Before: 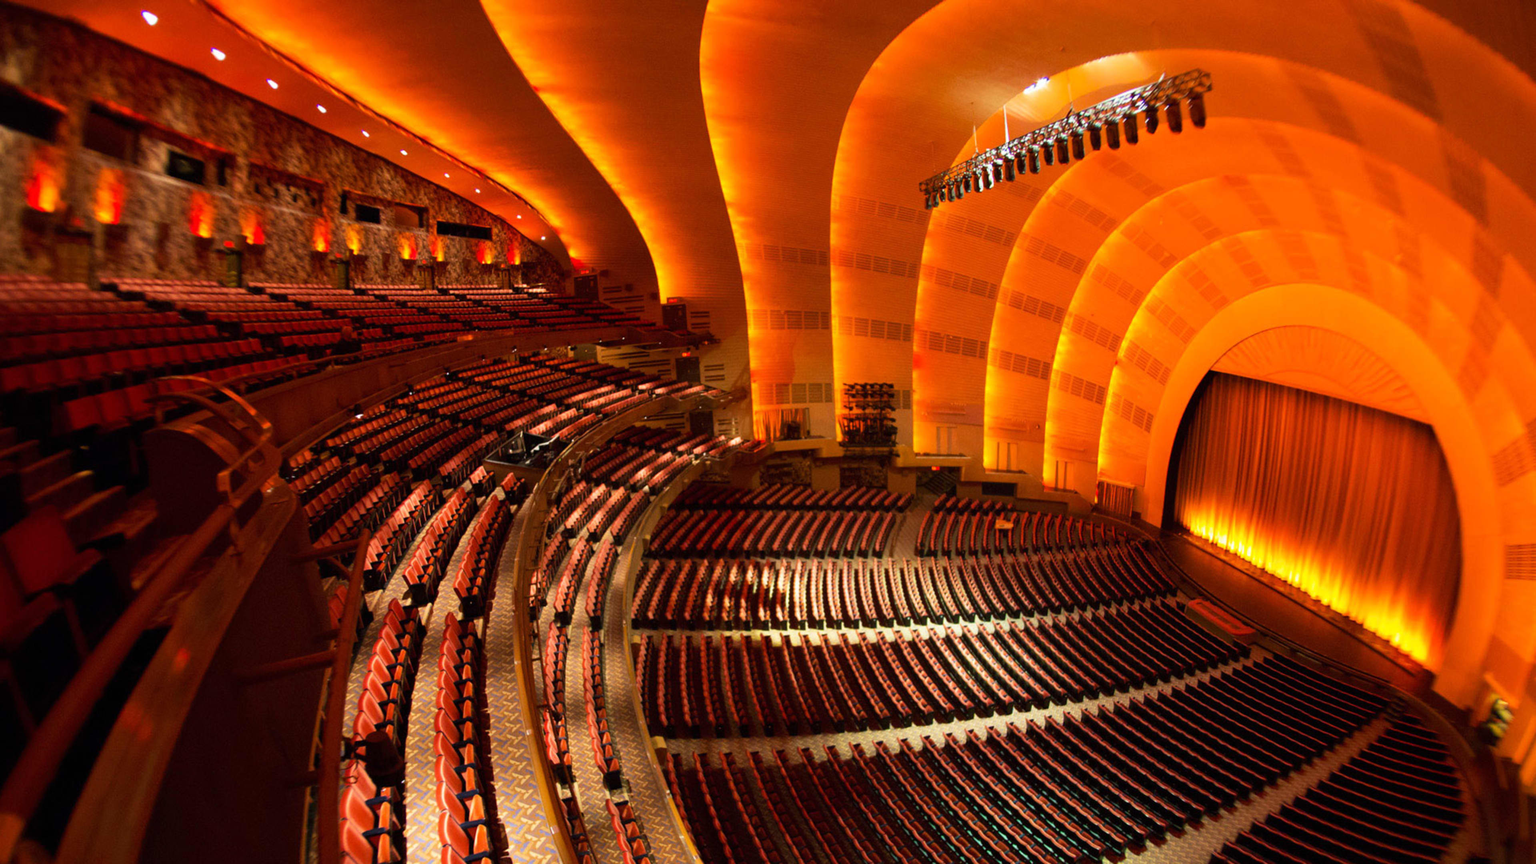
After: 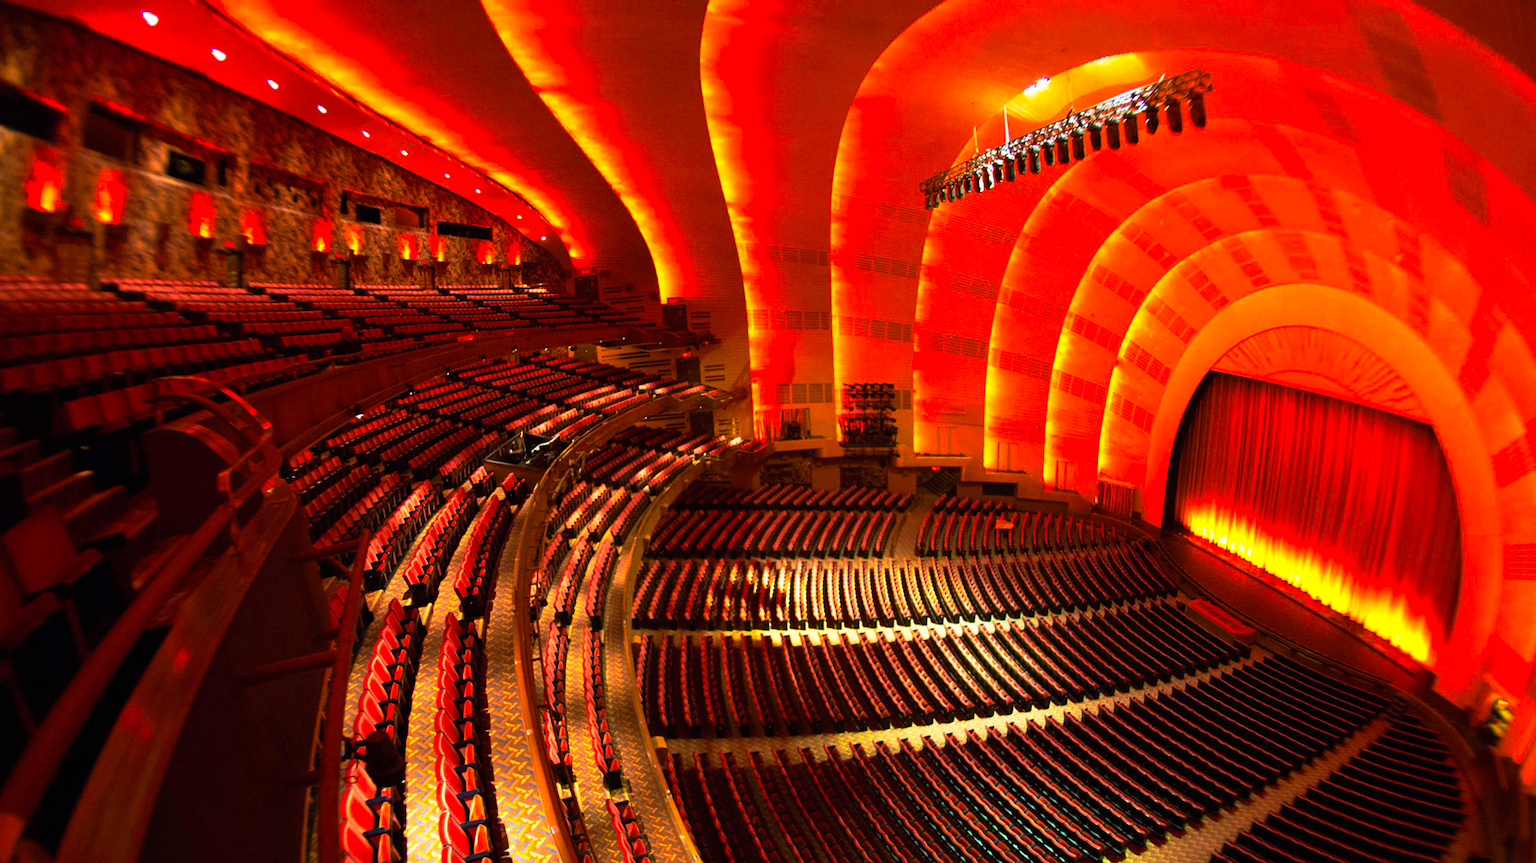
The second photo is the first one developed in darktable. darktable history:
color zones: curves: ch0 [(0.224, 0.526) (0.75, 0.5)]; ch1 [(0.055, 0.526) (0.224, 0.761) (0.377, 0.526) (0.75, 0.5)]
base curve: curves: ch0 [(0, 0) (0.257, 0.25) (0.482, 0.586) (0.757, 0.871) (1, 1)], preserve colors none
sharpen: amount 0.205
